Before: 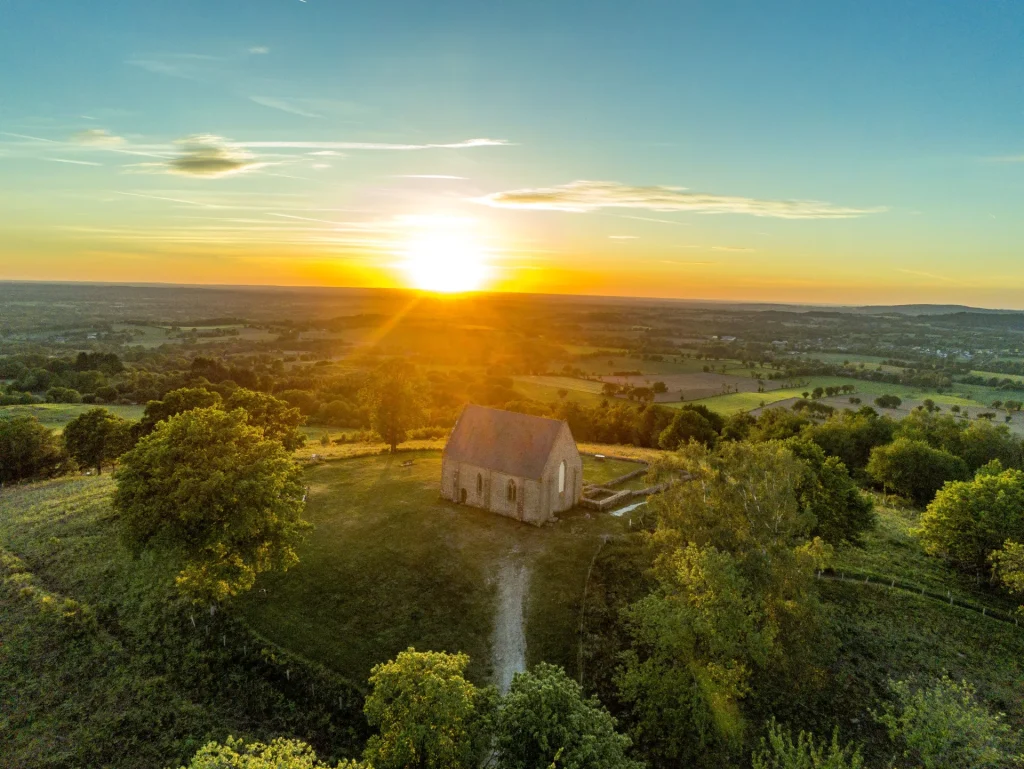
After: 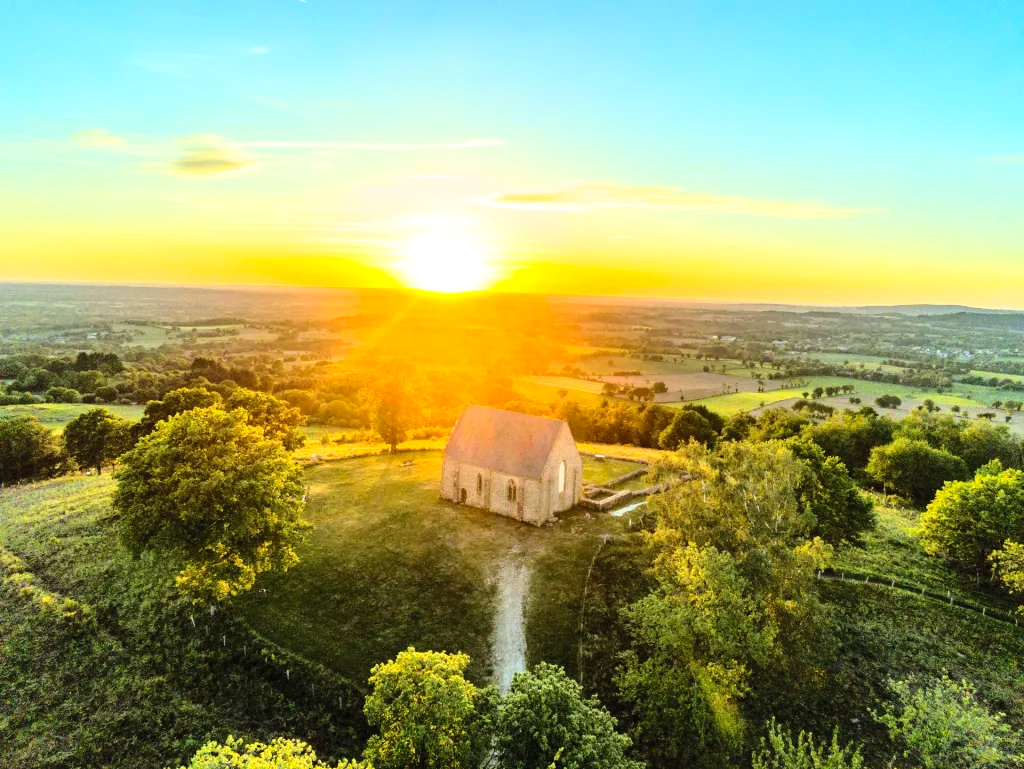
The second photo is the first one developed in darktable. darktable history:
contrast brightness saturation: contrast 0.197, brightness 0.167, saturation 0.217
base curve: curves: ch0 [(0, 0) (0.028, 0.03) (0.121, 0.232) (0.46, 0.748) (0.859, 0.968) (1, 1)]
exposure: exposure 0.125 EV, compensate highlight preservation false
